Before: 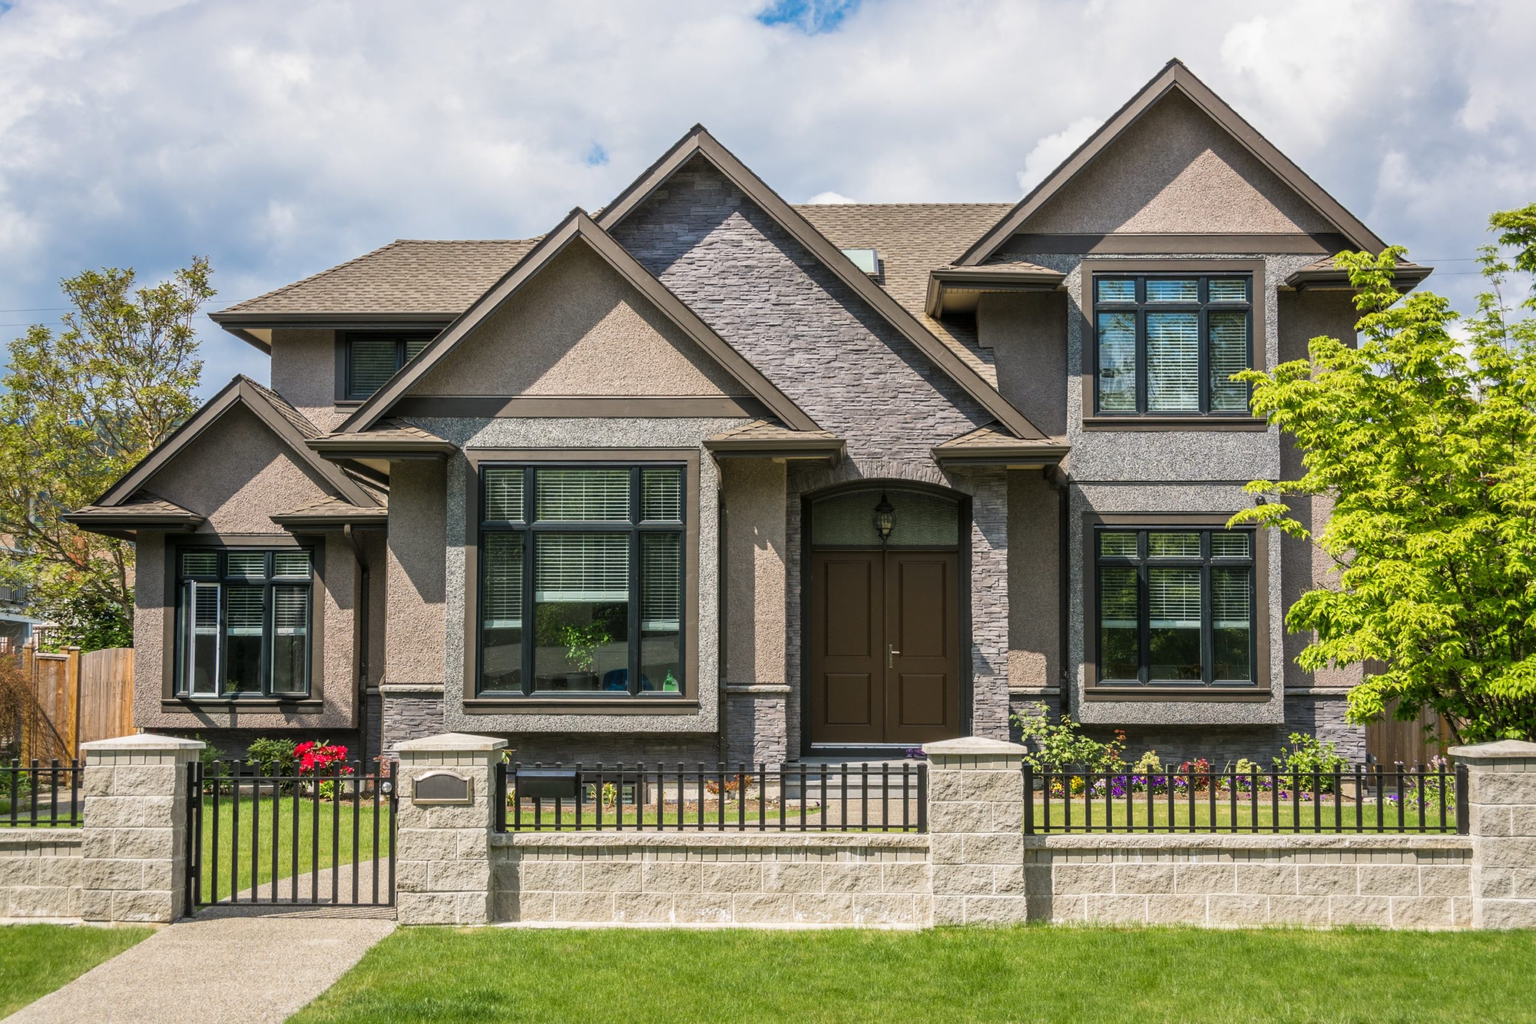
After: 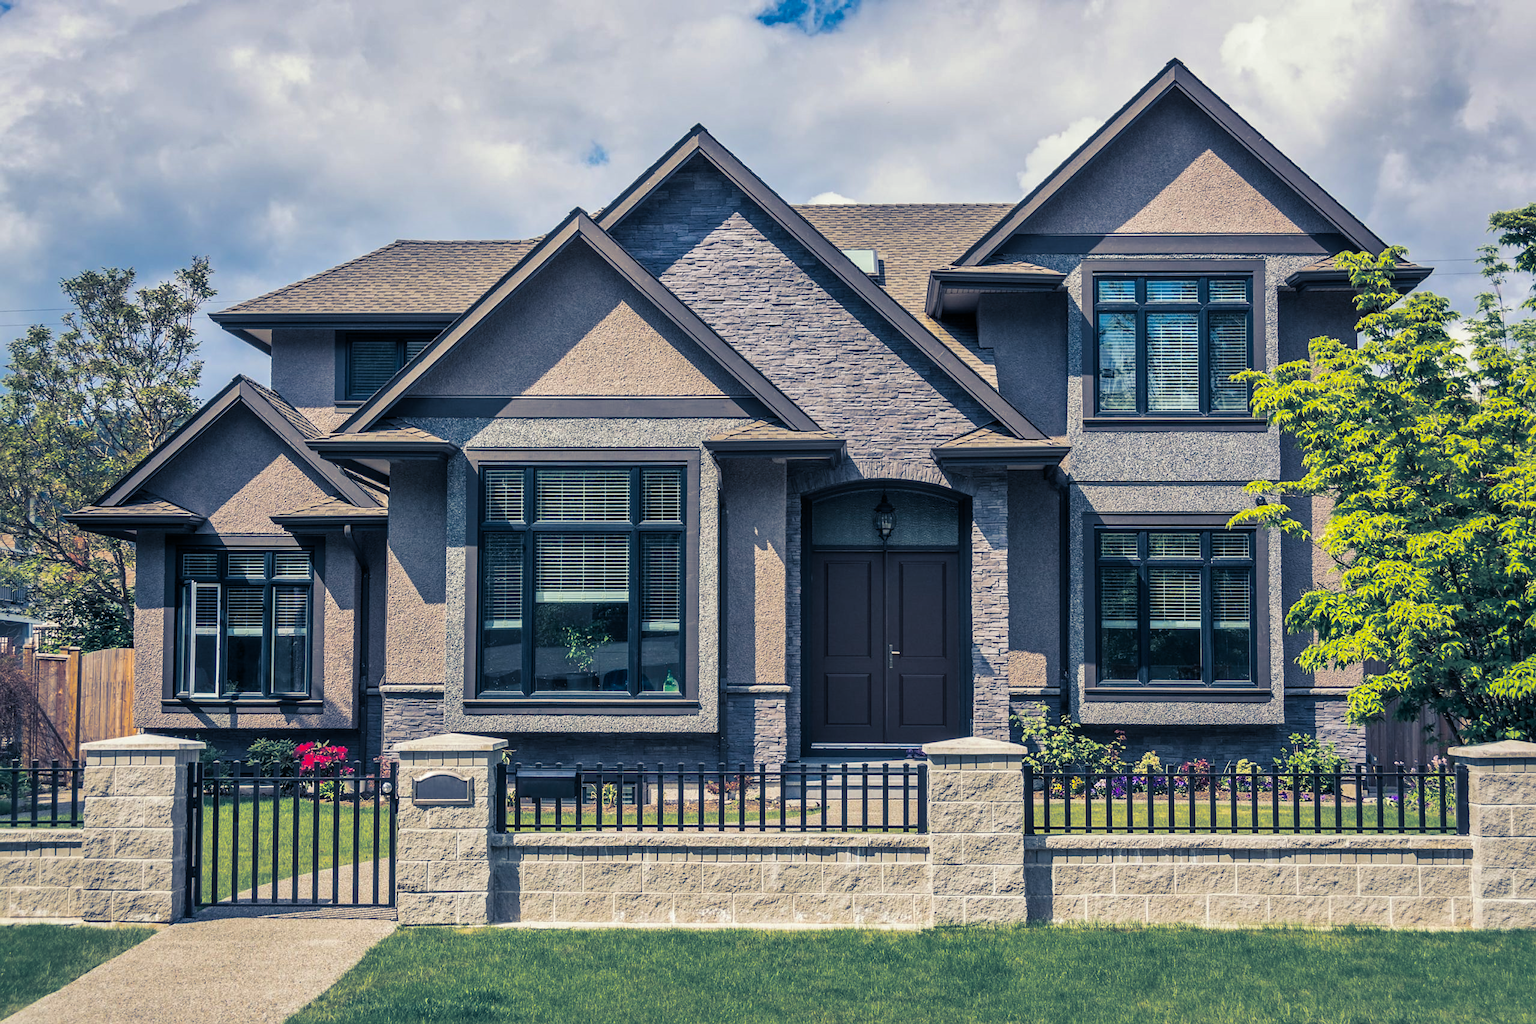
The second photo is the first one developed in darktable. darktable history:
shadows and highlights: low approximation 0.01, soften with gaussian
sharpen: radius 1
color balance rgb: linear chroma grading › shadows -8%, linear chroma grading › global chroma 10%, perceptual saturation grading › global saturation 2%, perceptual saturation grading › highlights -2%, perceptual saturation grading › mid-tones 4%, perceptual saturation grading › shadows 8%, perceptual brilliance grading › global brilliance 2%, perceptual brilliance grading › highlights -4%, global vibrance 16%, saturation formula JzAzBz (2021)
split-toning: shadows › hue 226.8°, shadows › saturation 0.84
